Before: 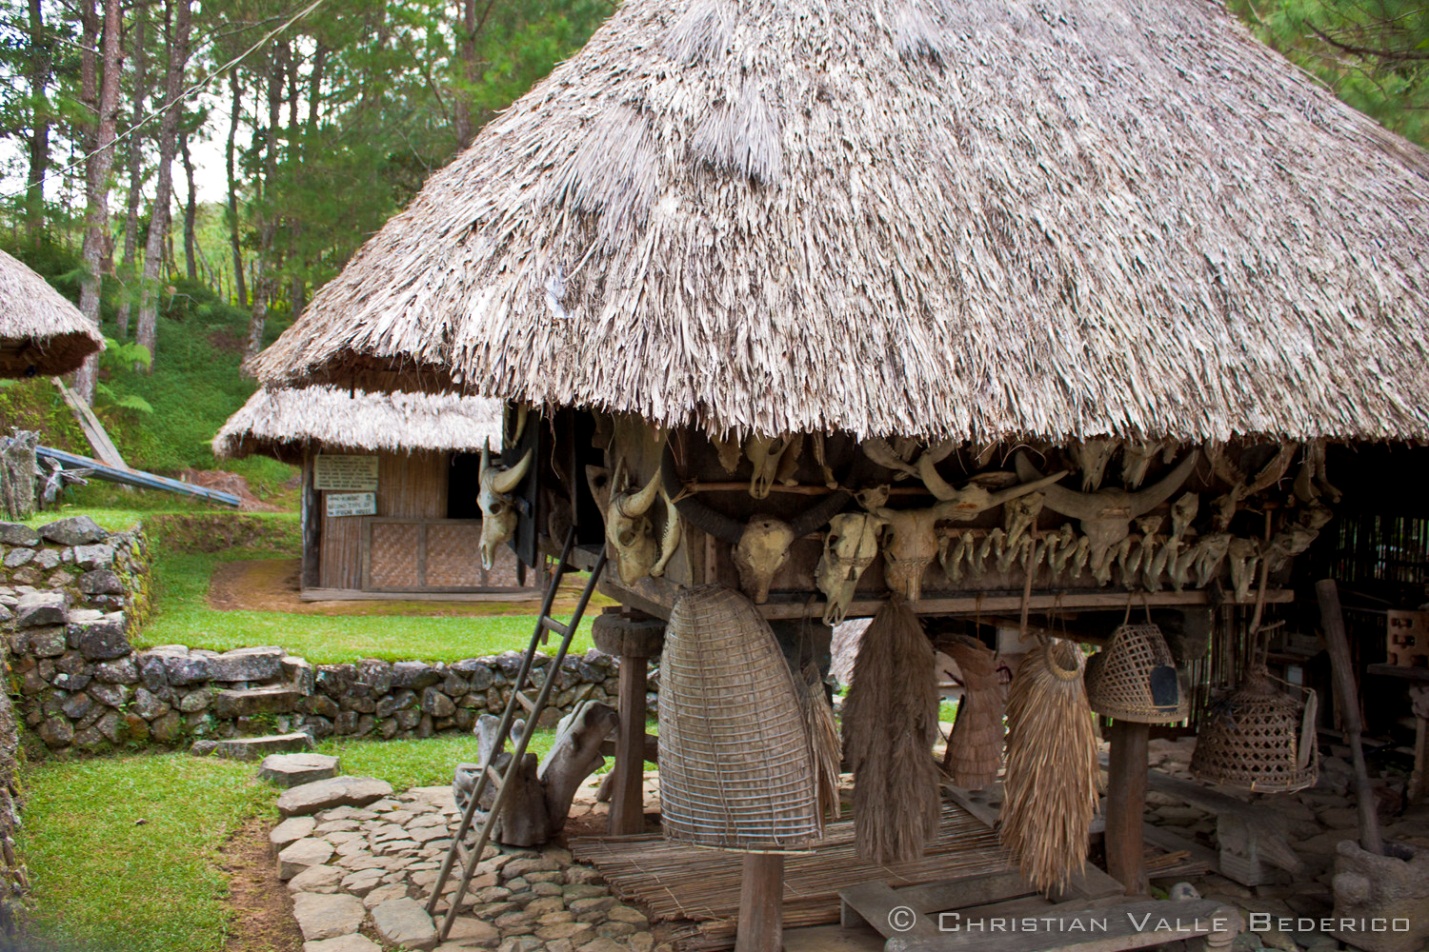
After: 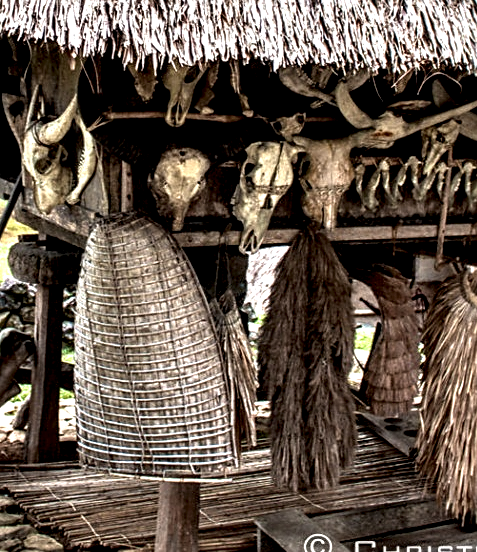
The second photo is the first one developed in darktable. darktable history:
sharpen: on, module defaults
local contrast: highlights 108%, shadows 45%, detail 295%
crop: left 40.872%, top 39.161%, right 25.72%, bottom 2.819%
